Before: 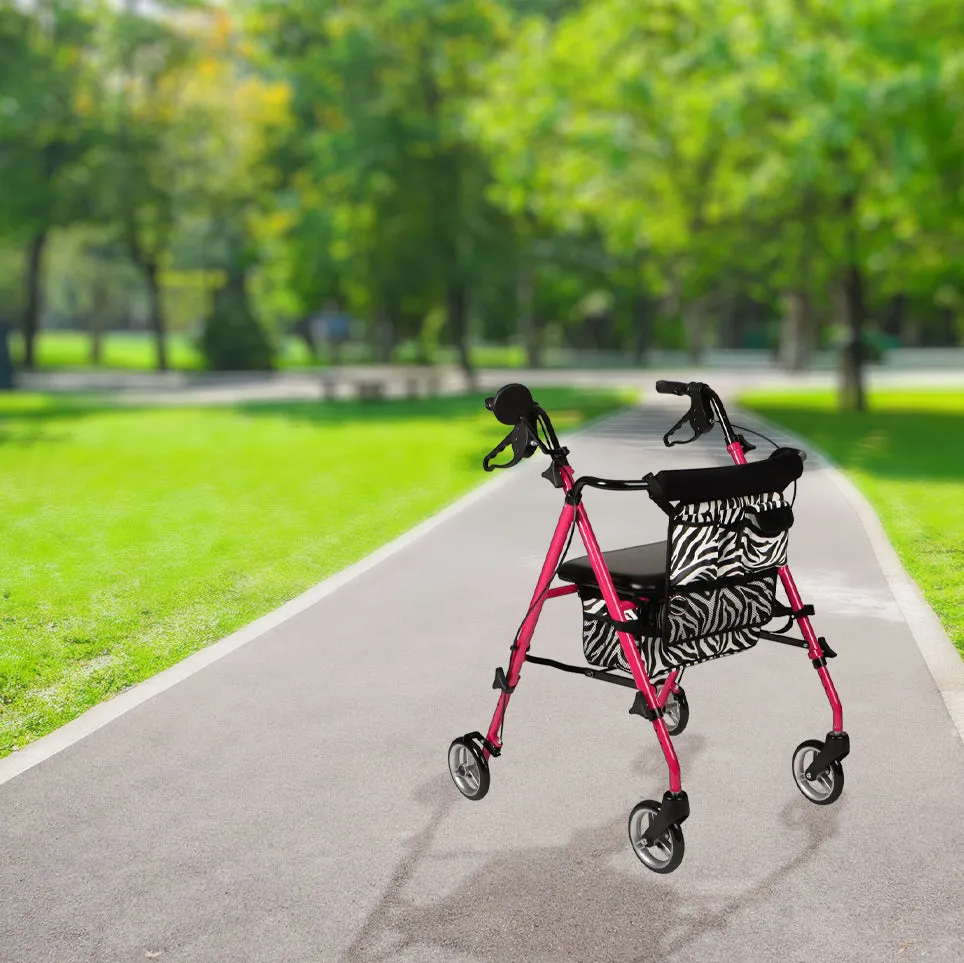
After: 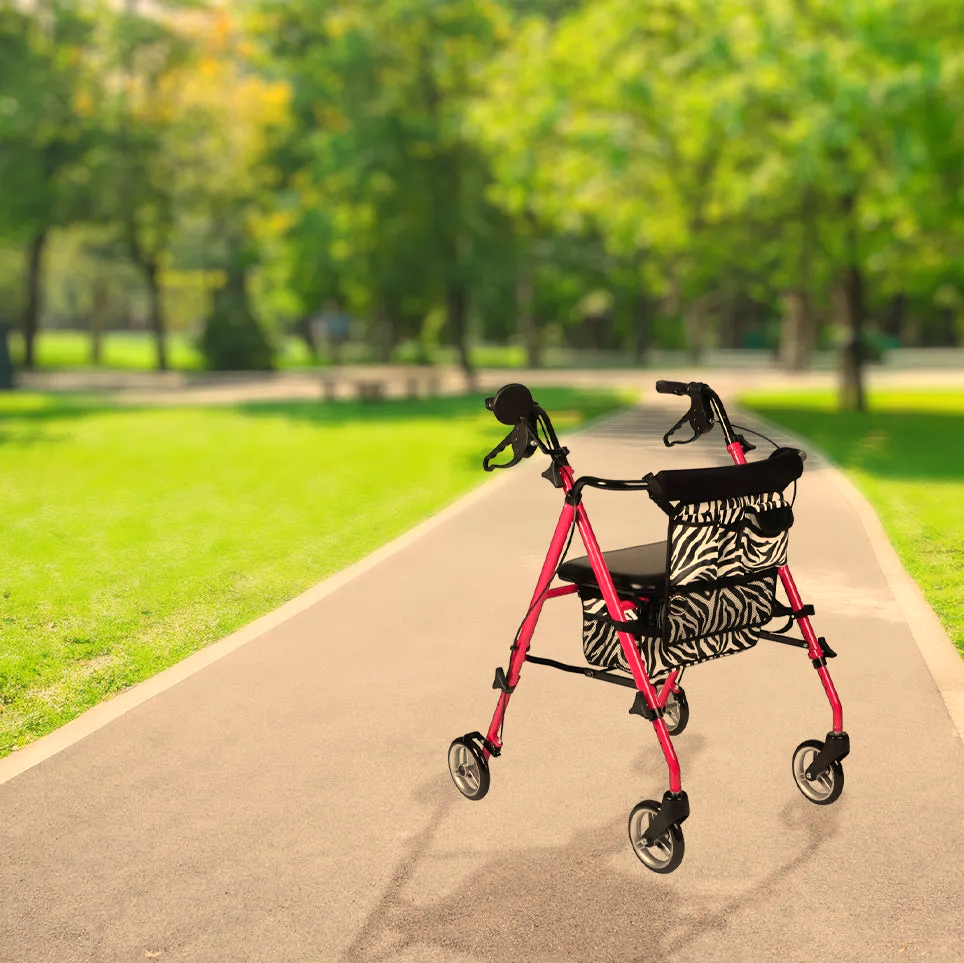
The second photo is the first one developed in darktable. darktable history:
white balance: red 1.138, green 0.996, blue 0.812
base curve: curves: ch0 [(0, 0) (0.472, 0.508) (1, 1)]
